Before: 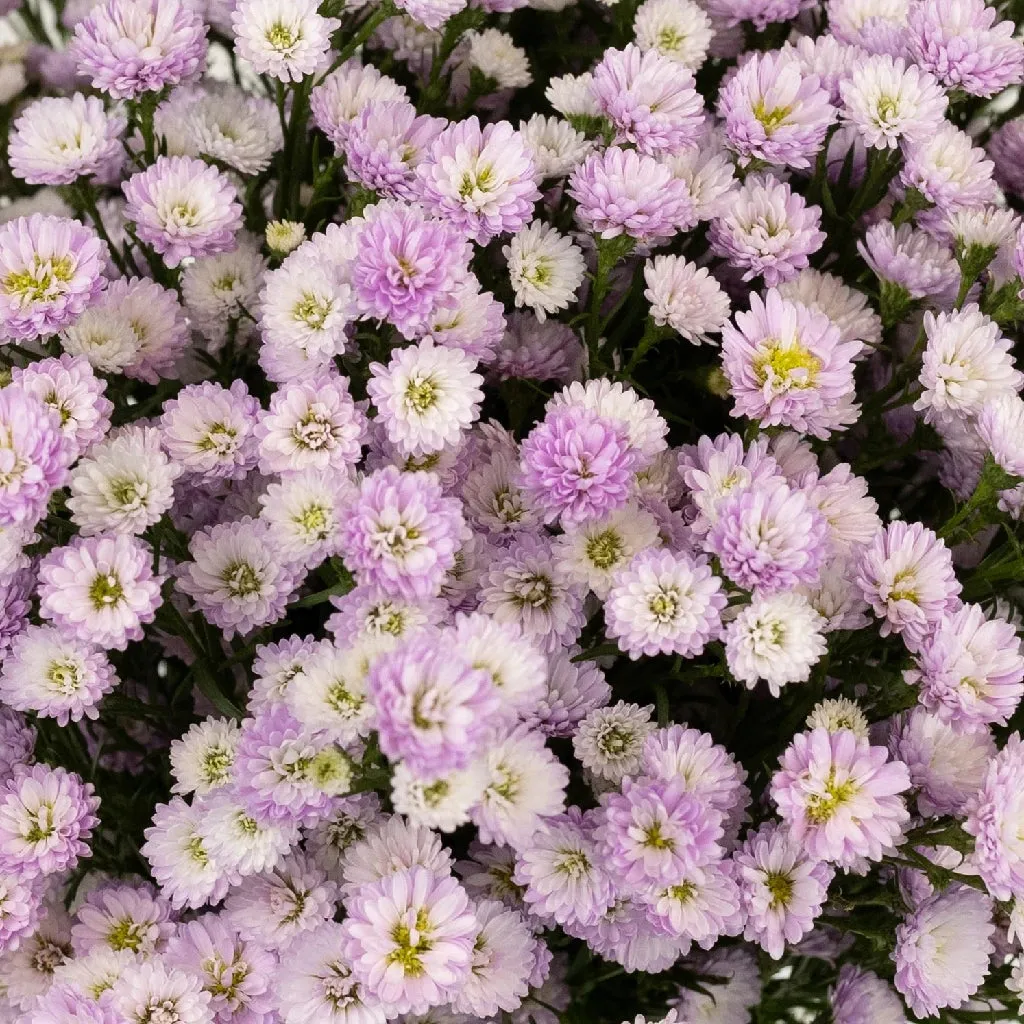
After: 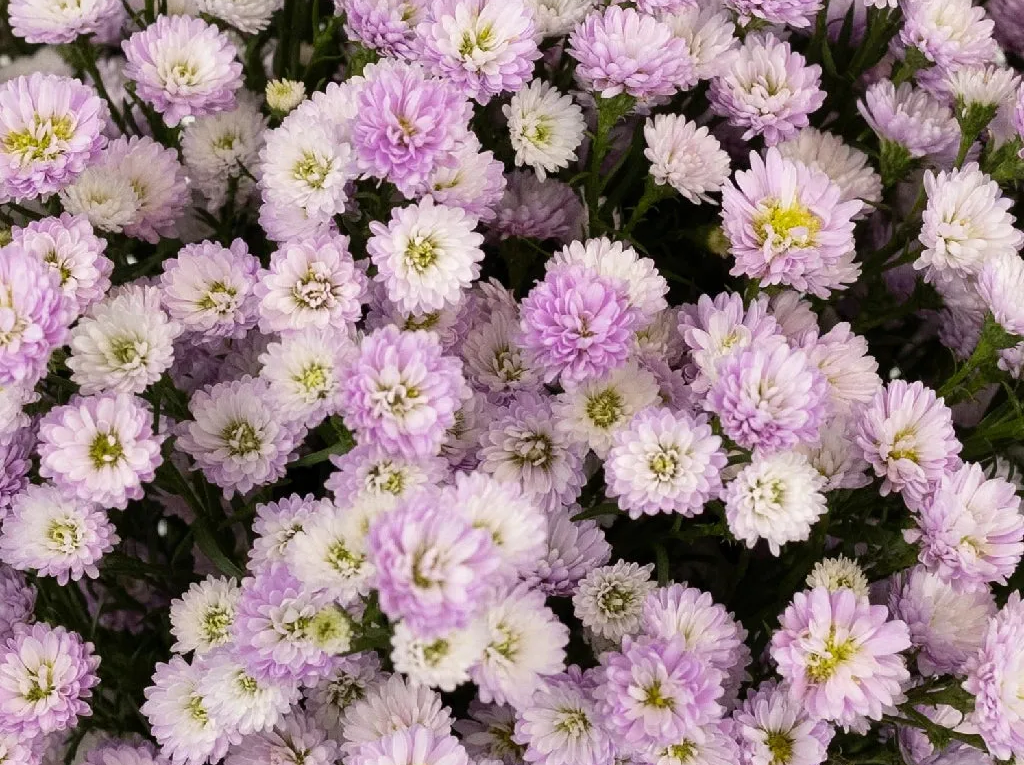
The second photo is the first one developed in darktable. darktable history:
crop: top 13.77%, bottom 11.44%
